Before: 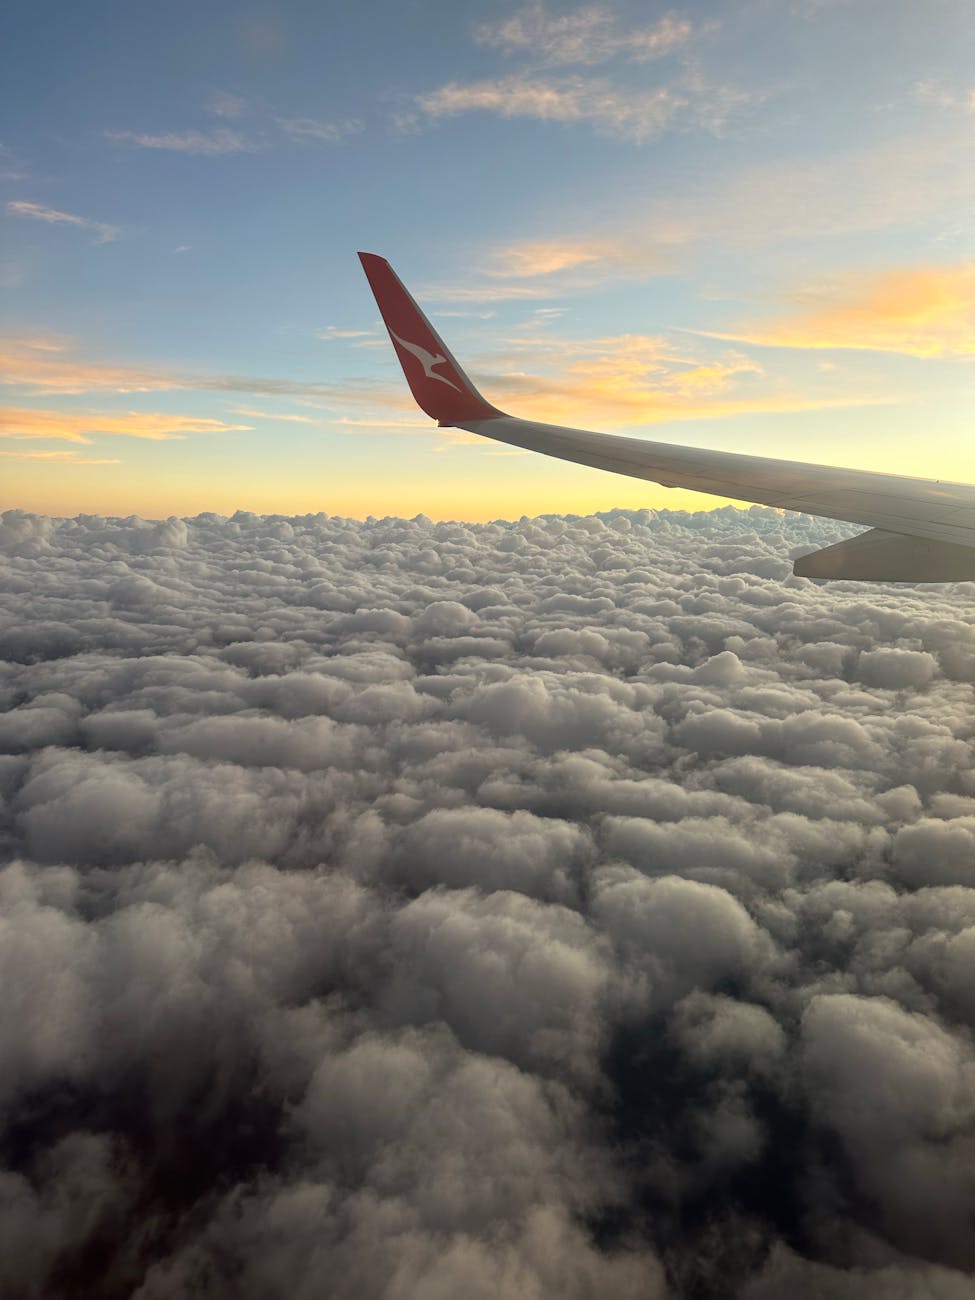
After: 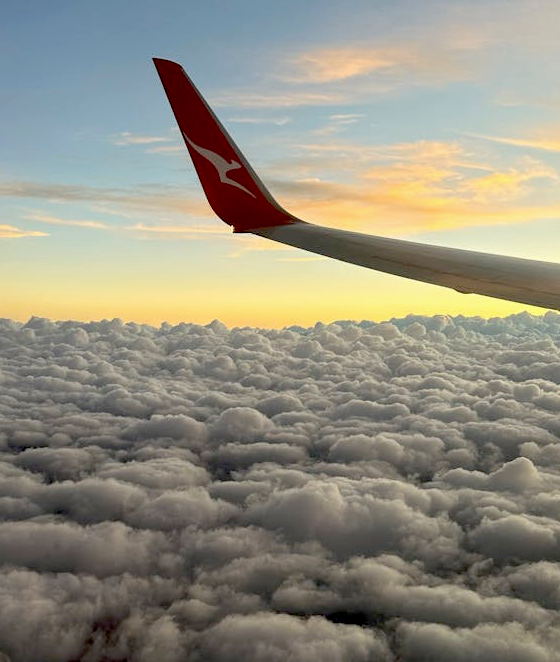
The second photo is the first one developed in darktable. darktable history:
crop: left 21.065%, top 14.978%, right 21.473%, bottom 34.083%
exposure: black level correction 0.056, exposure -0.031 EV, compensate highlight preservation false
